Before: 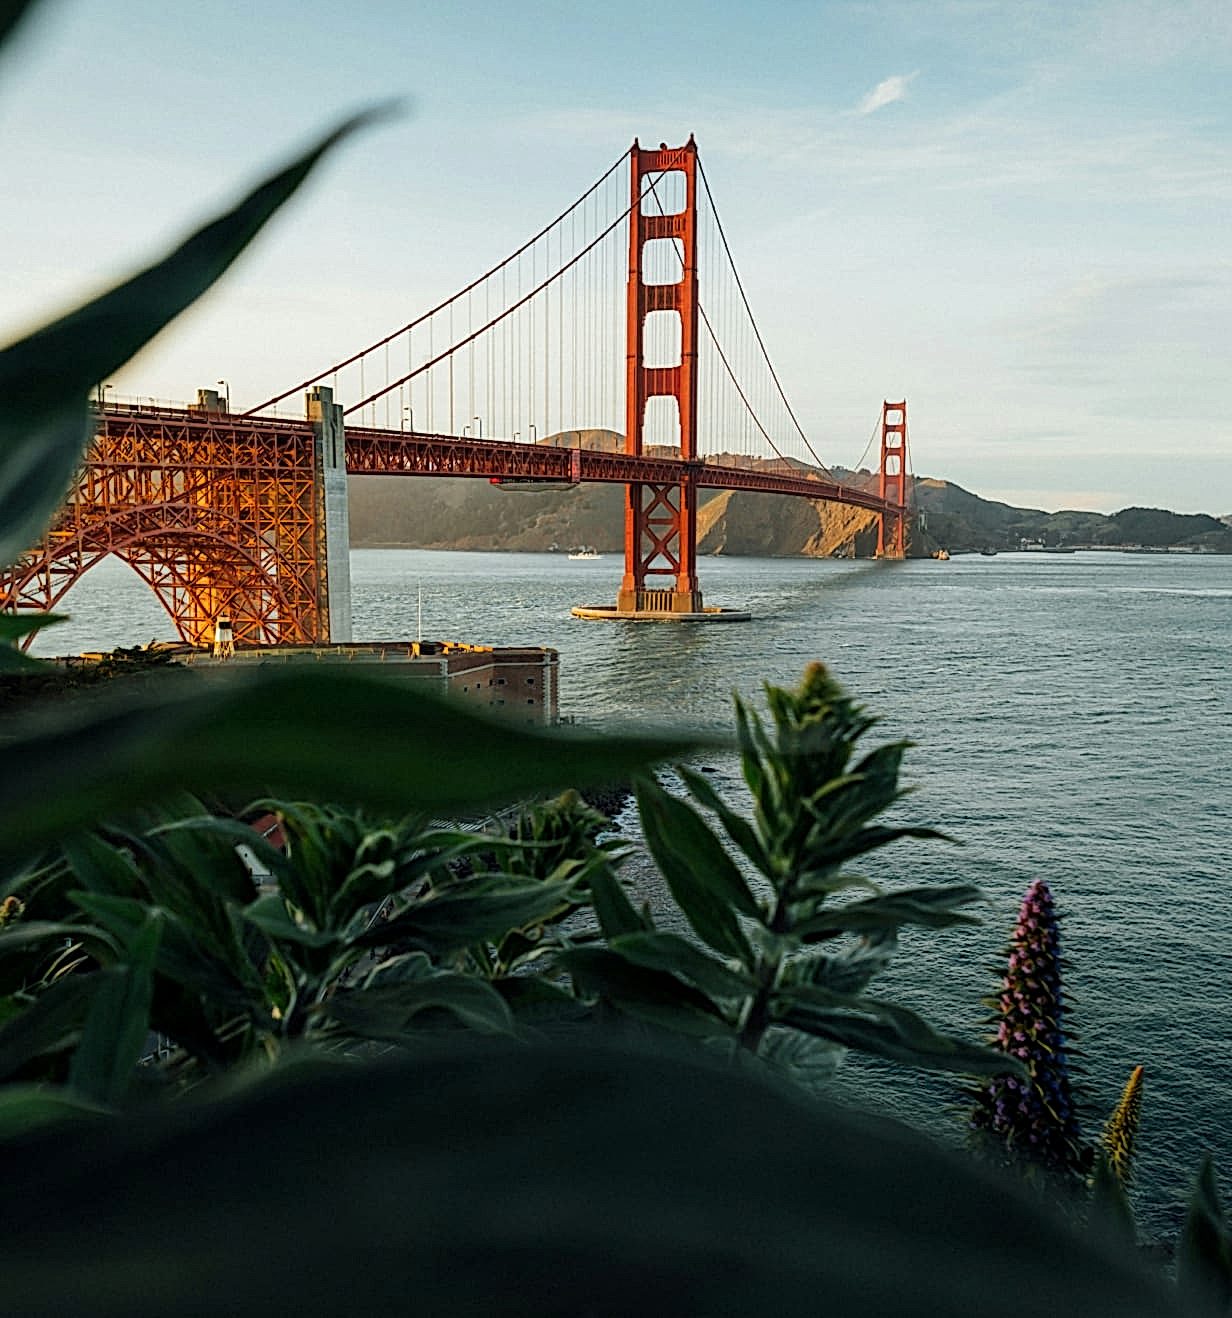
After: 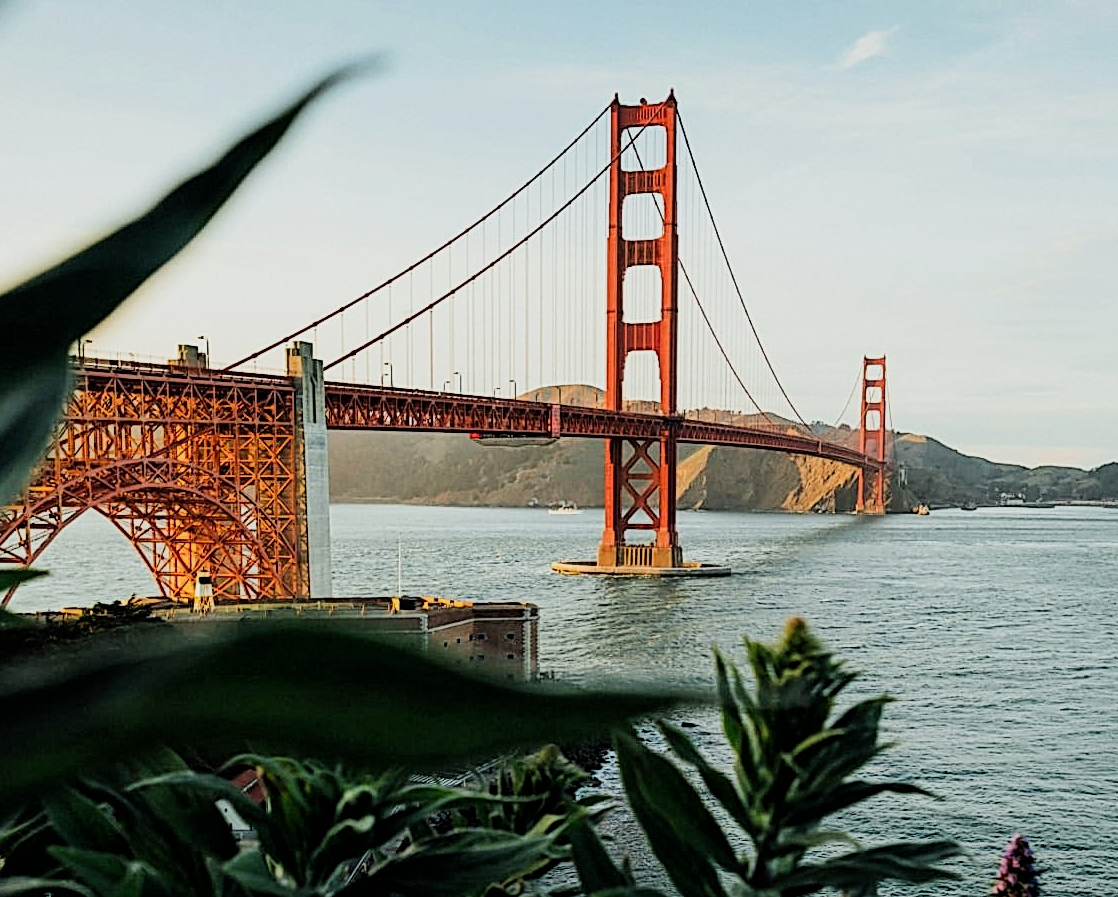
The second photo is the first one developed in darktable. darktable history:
exposure: black level correction 0, exposure 0.499 EV, compensate highlight preservation false
crop: left 1.624%, top 3.443%, right 7.556%, bottom 28.43%
filmic rgb: black relative exposure -7.65 EV, white relative exposure 4.56 EV, hardness 3.61, contrast 1.111
